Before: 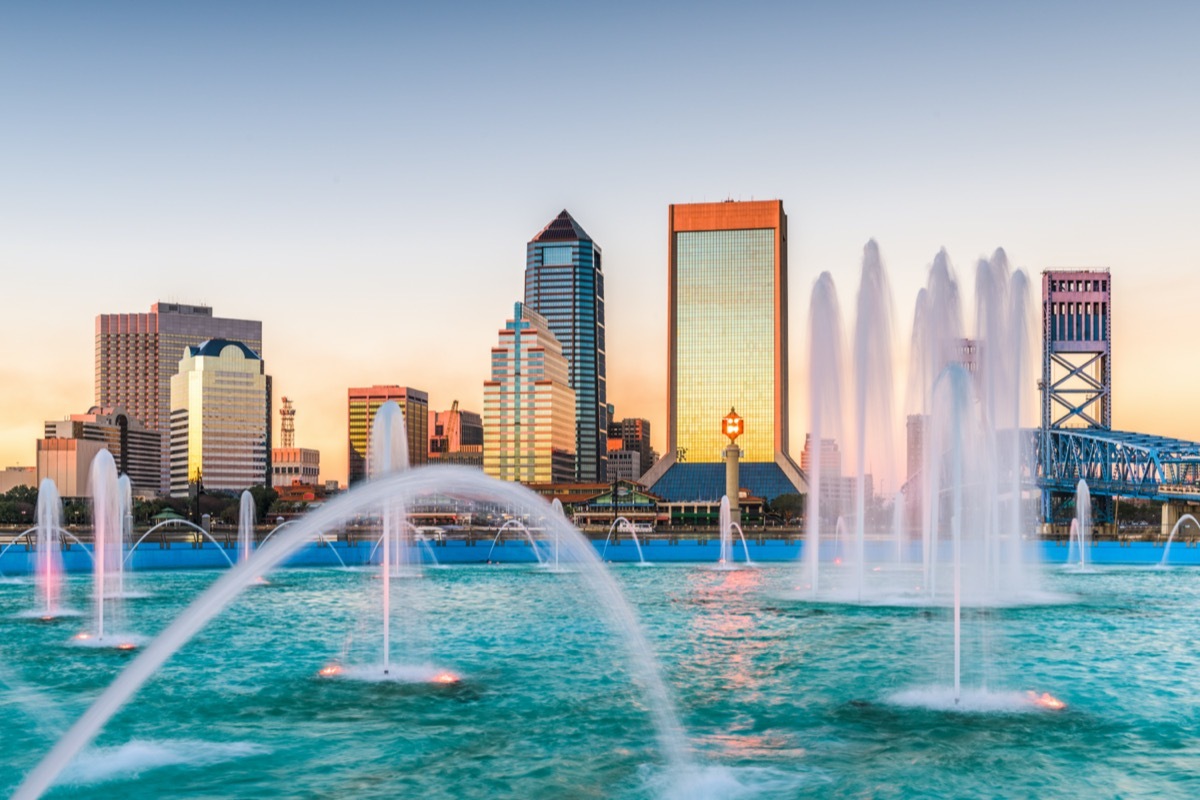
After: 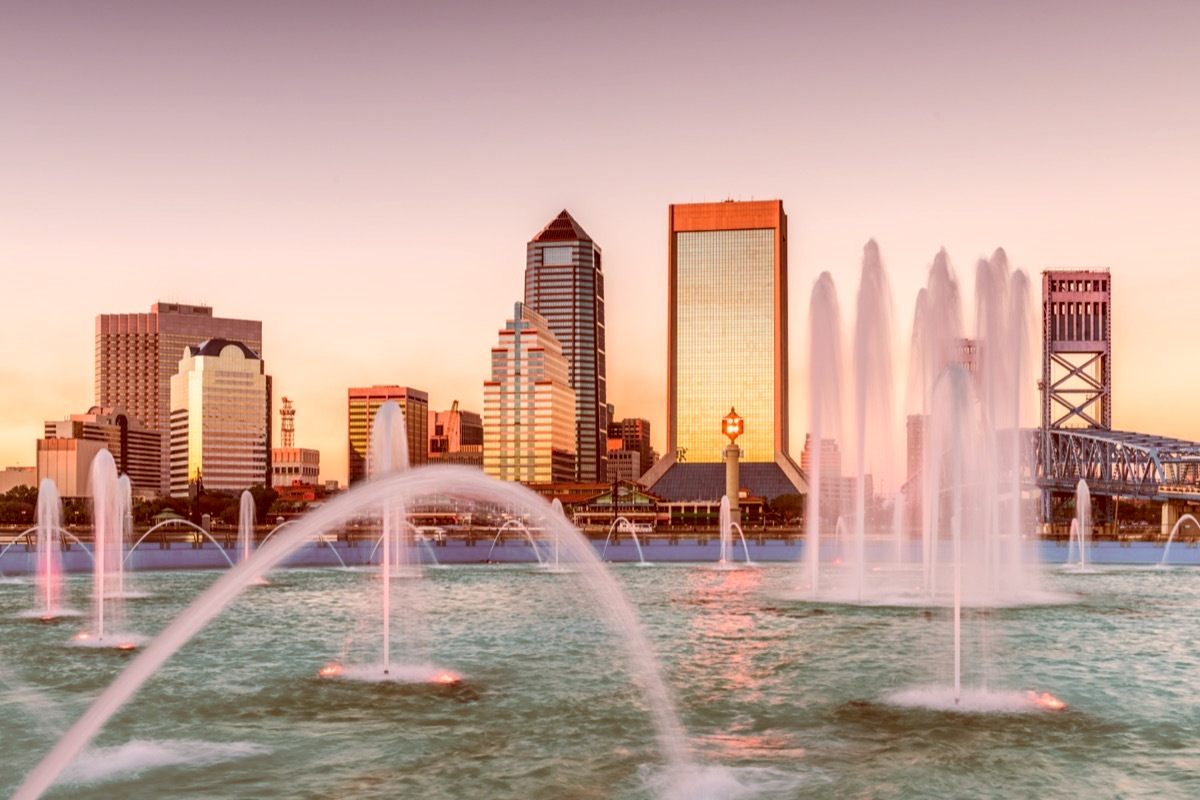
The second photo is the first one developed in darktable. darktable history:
color correction: highlights a* 9.21, highlights b* 8.89, shadows a* 39.86, shadows b* 39.88, saturation 0.794
